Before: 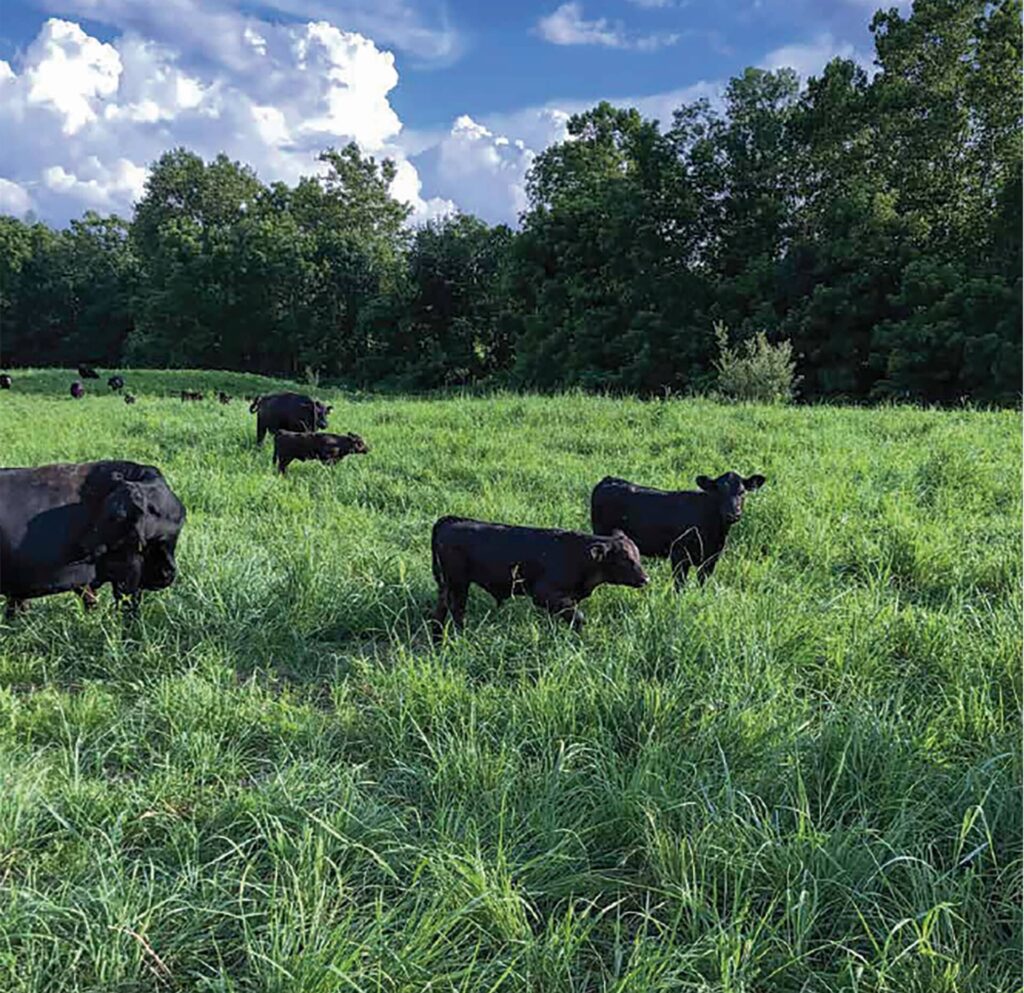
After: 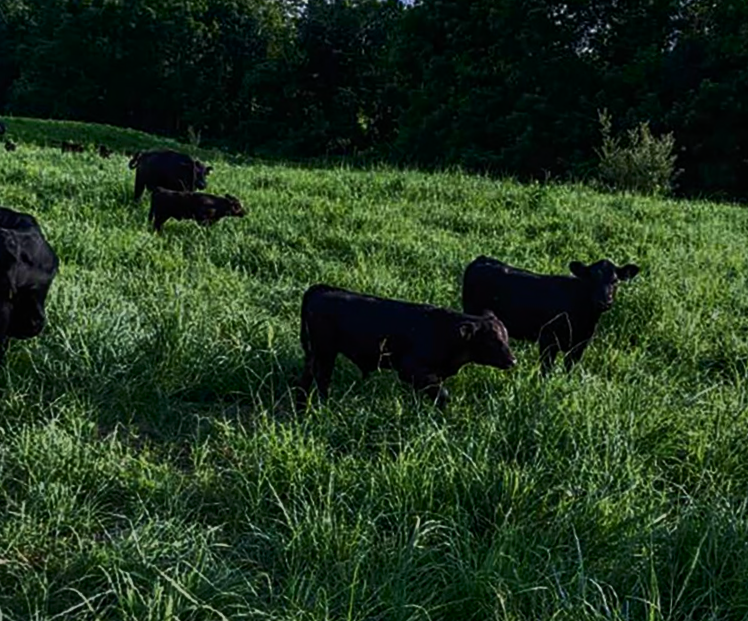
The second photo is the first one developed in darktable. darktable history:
crop and rotate: angle -3.92°, left 9.843%, top 21.012%, right 12.051%, bottom 12.102%
contrast brightness saturation: contrast 0.274
local contrast: detail 110%
shadows and highlights: soften with gaussian
tone equalizer: -8 EV -1.97 EV, -7 EV -2 EV, -6 EV -1.96 EV, -5 EV -1.98 EV, -4 EV -1.99 EV, -3 EV -1.99 EV, -2 EV -1.98 EV, -1 EV -1.63 EV, +0 EV -2 EV
